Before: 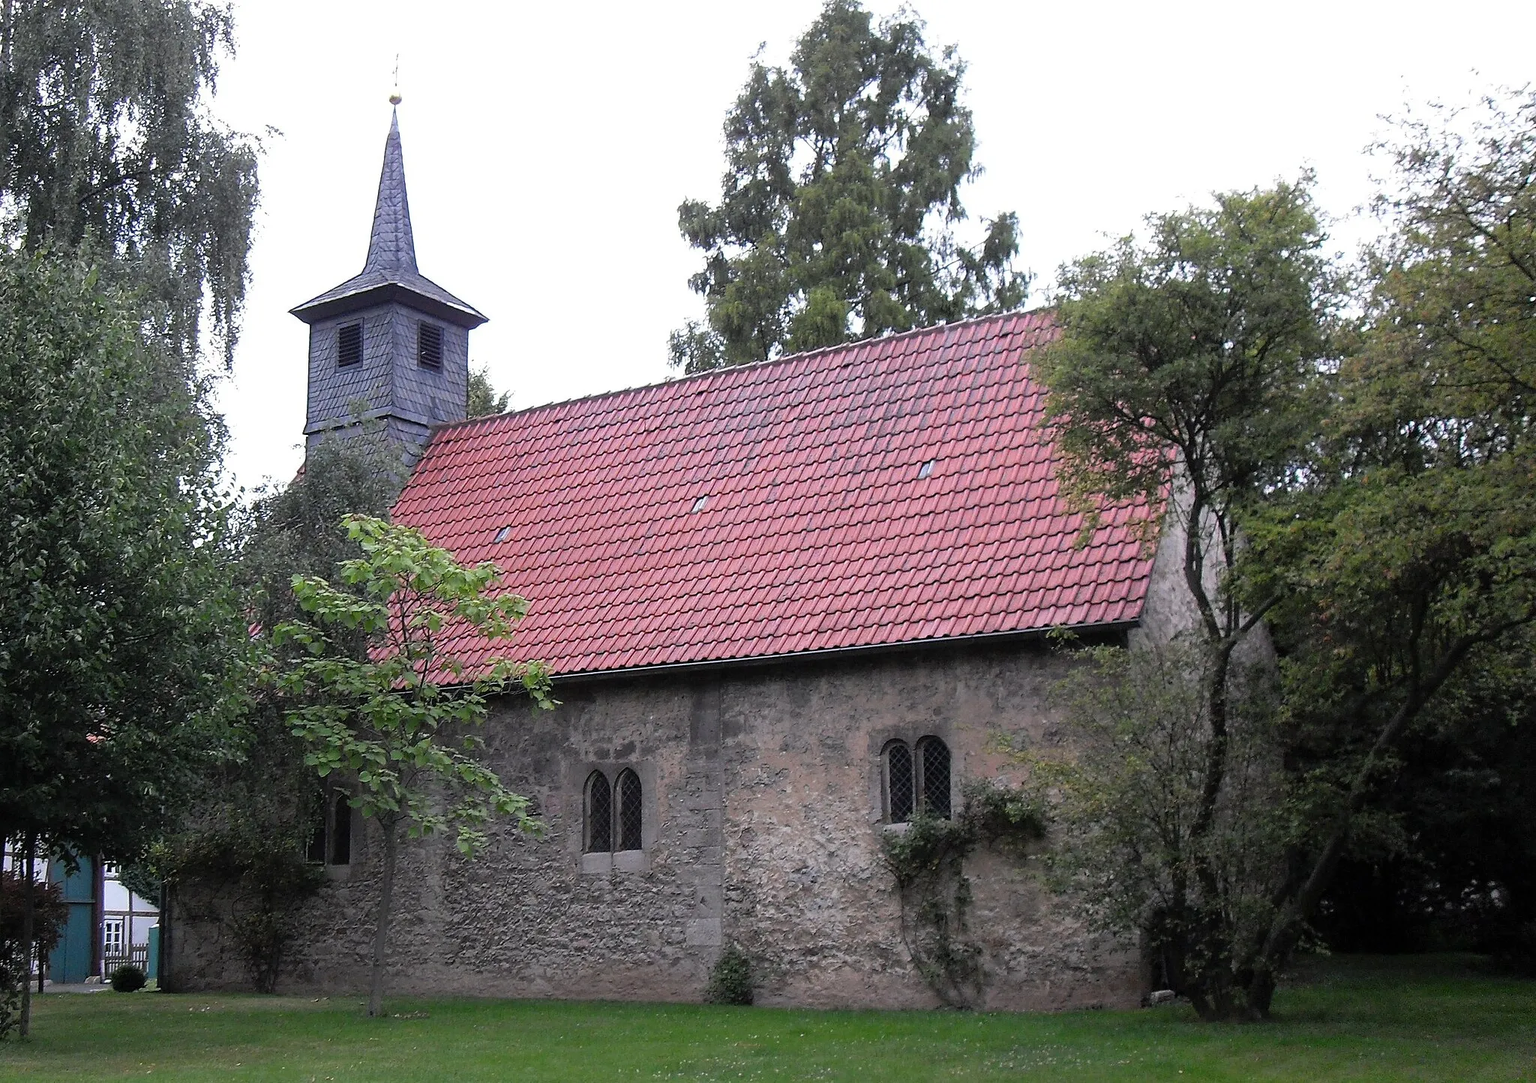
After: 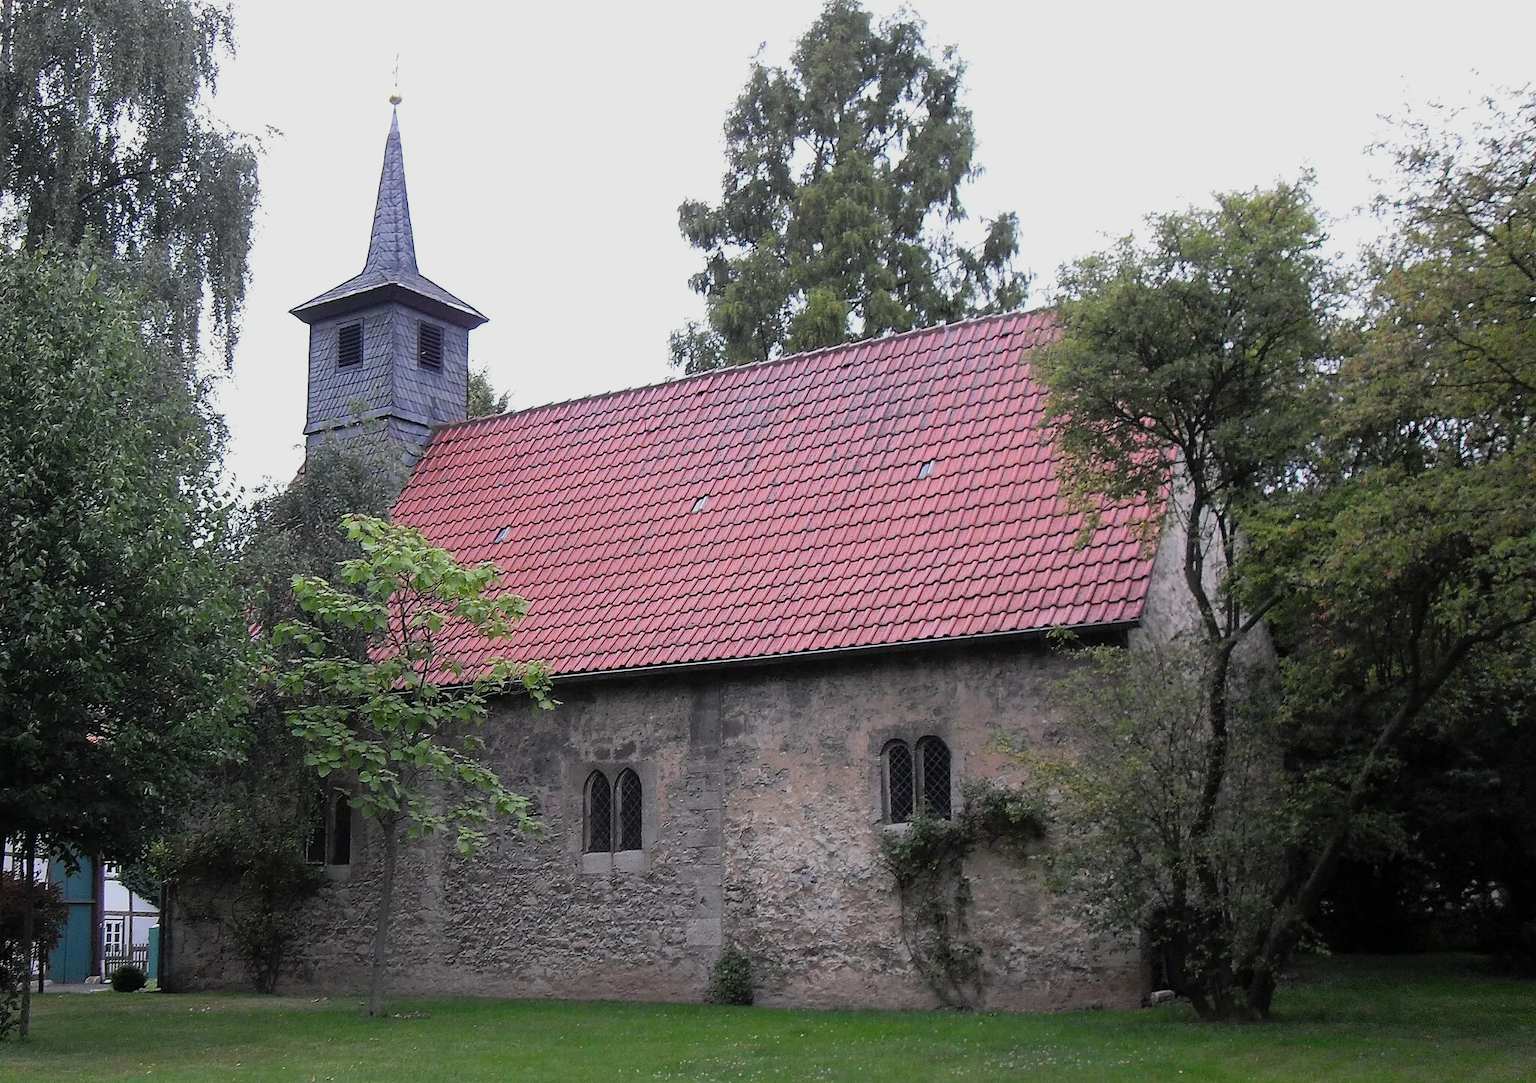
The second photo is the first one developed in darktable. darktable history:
tone equalizer: -8 EV -0.001 EV, -7 EV 0.004 EV, -6 EV -0.01 EV, -5 EV 0.016 EV, -4 EV -0.02 EV, -3 EV 0.032 EV, -2 EV -0.07 EV, -1 EV -0.272 EV, +0 EV -0.58 EV, edges refinement/feathering 500, mask exposure compensation -1.57 EV, preserve details no
